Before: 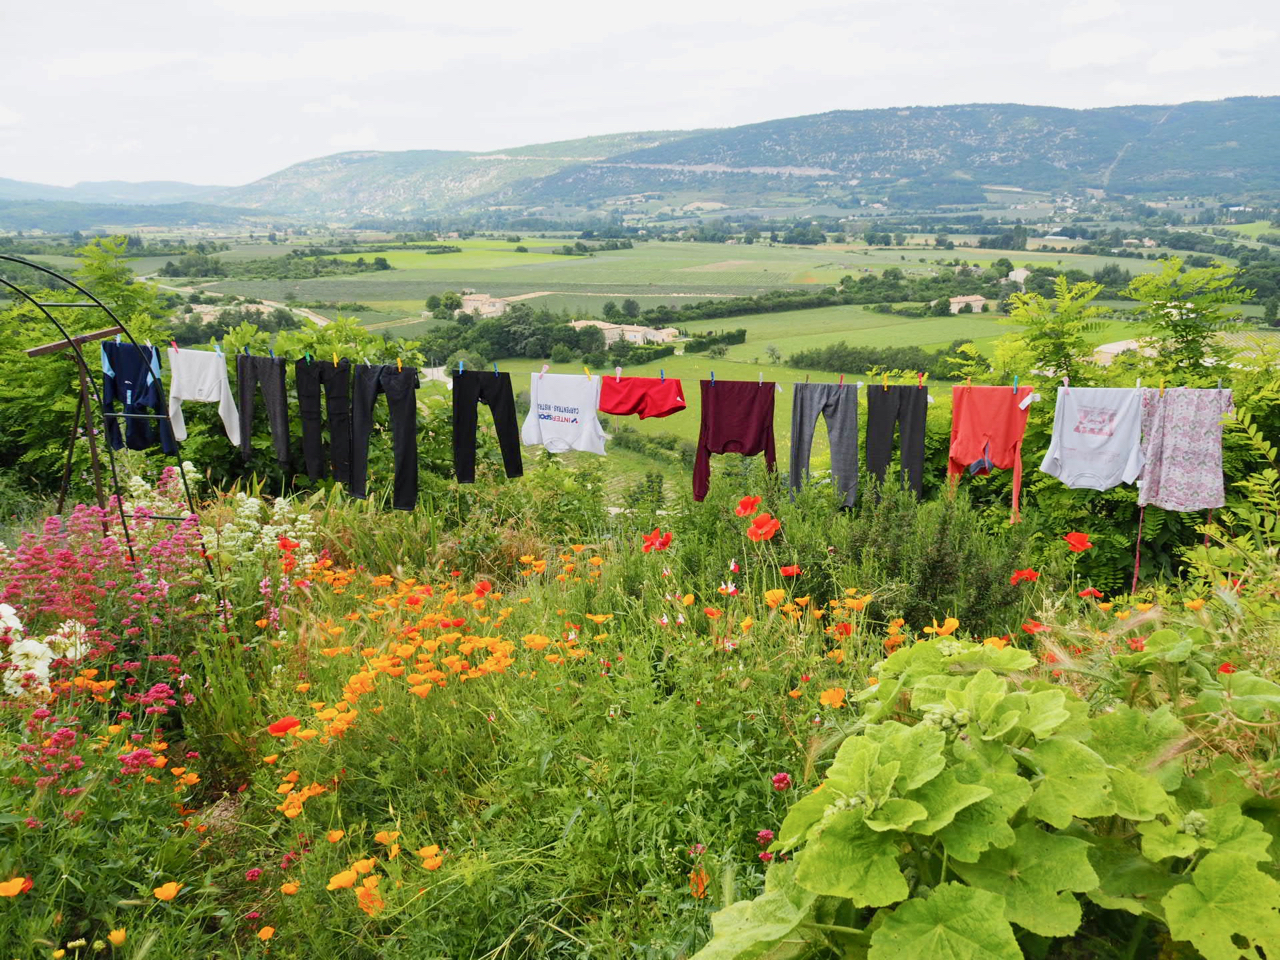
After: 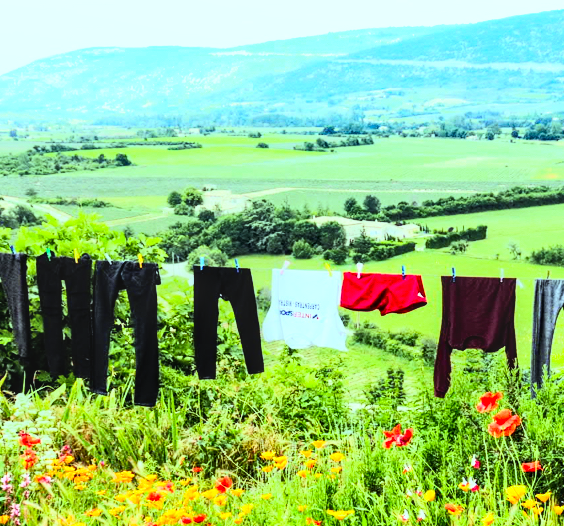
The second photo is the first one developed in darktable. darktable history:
crop: left 20.248%, top 10.86%, right 35.675%, bottom 34.321%
shadows and highlights: low approximation 0.01, soften with gaussian
color balance: mode lift, gamma, gain (sRGB), lift [0.997, 0.979, 1.021, 1.011], gamma [1, 1.084, 0.916, 0.998], gain [1, 0.87, 1.13, 1.101], contrast 4.55%, contrast fulcrum 38.24%, output saturation 104.09%
local contrast: on, module defaults
rgb curve: curves: ch0 [(0, 0) (0.21, 0.15) (0.24, 0.21) (0.5, 0.75) (0.75, 0.96) (0.89, 0.99) (1, 1)]; ch1 [(0, 0.02) (0.21, 0.13) (0.25, 0.2) (0.5, 0.67) (0.75, 0.9) (0.89, 0.97) (1, 1)]; ch2 [(0, 0.02) (0.21, 0.13) (0.25, 0.2) (0.5, 0.67) (0.75, 0.9) (0.89, 0.97) (1, 1)], compensate middle gray true
